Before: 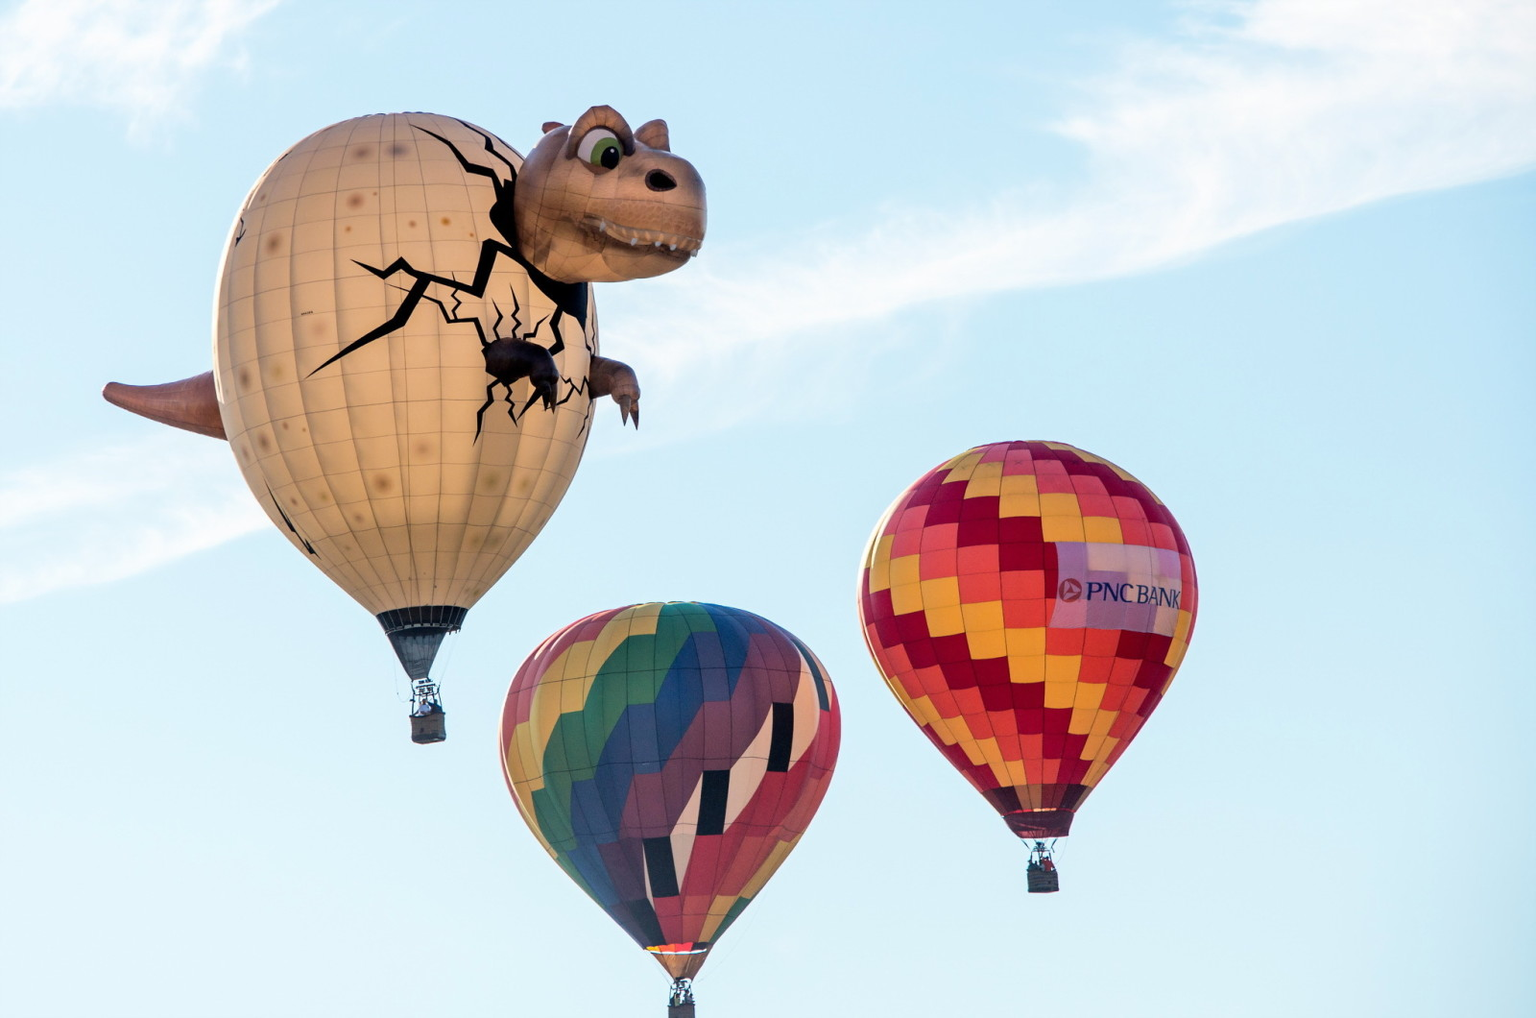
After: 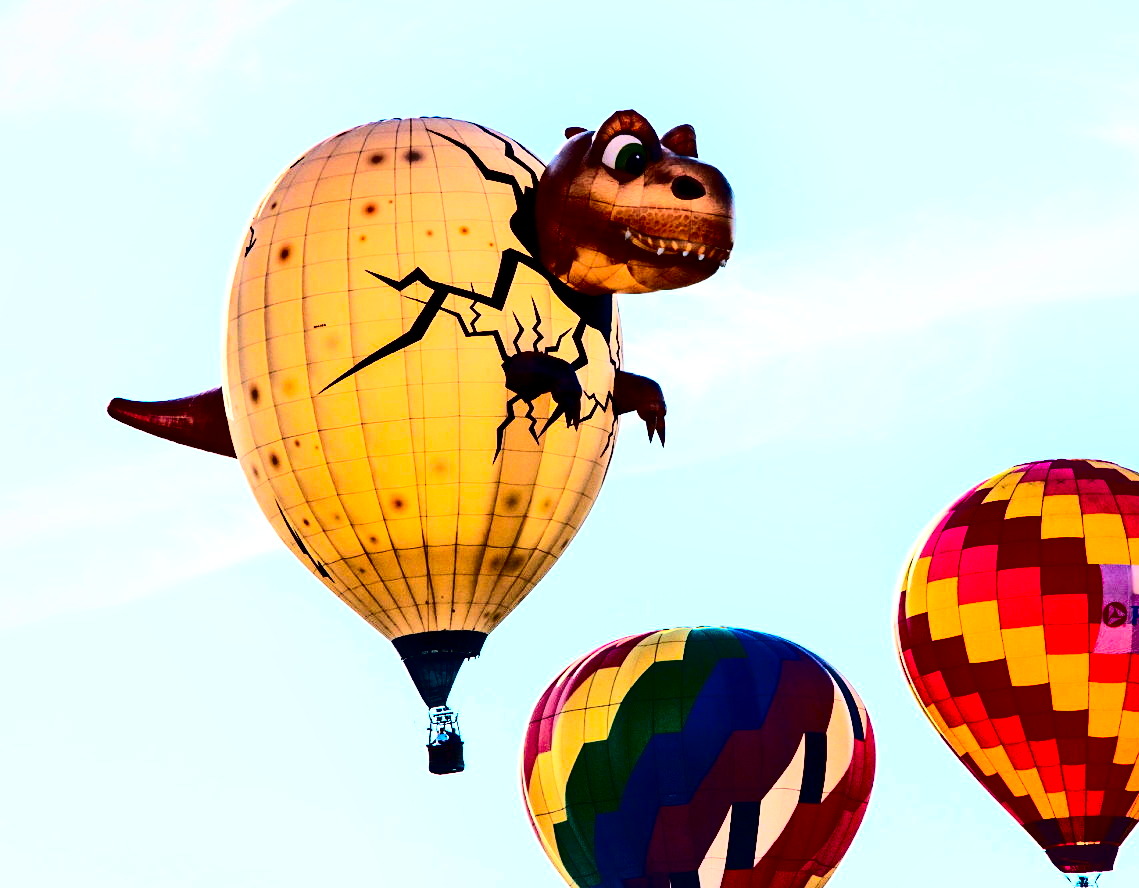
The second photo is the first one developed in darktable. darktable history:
shadows and highlights: low approximation 0.01, soften with gaussian
contrast brightness saturation: contrast 0.787, brightness -1, saturation 0.998
crop: right 28.78%, bottom 16.195%
tone equalizer: -8 EV -0.776 EV, -7 EV -0.701 EV, -6 EV -0.616 EV, -5 EV -0.368 EV, -3 EV 0.403 EV, -2 EV 0.6 EV, -1 EV 0.679 EV, +0 EV 0.728 EV
